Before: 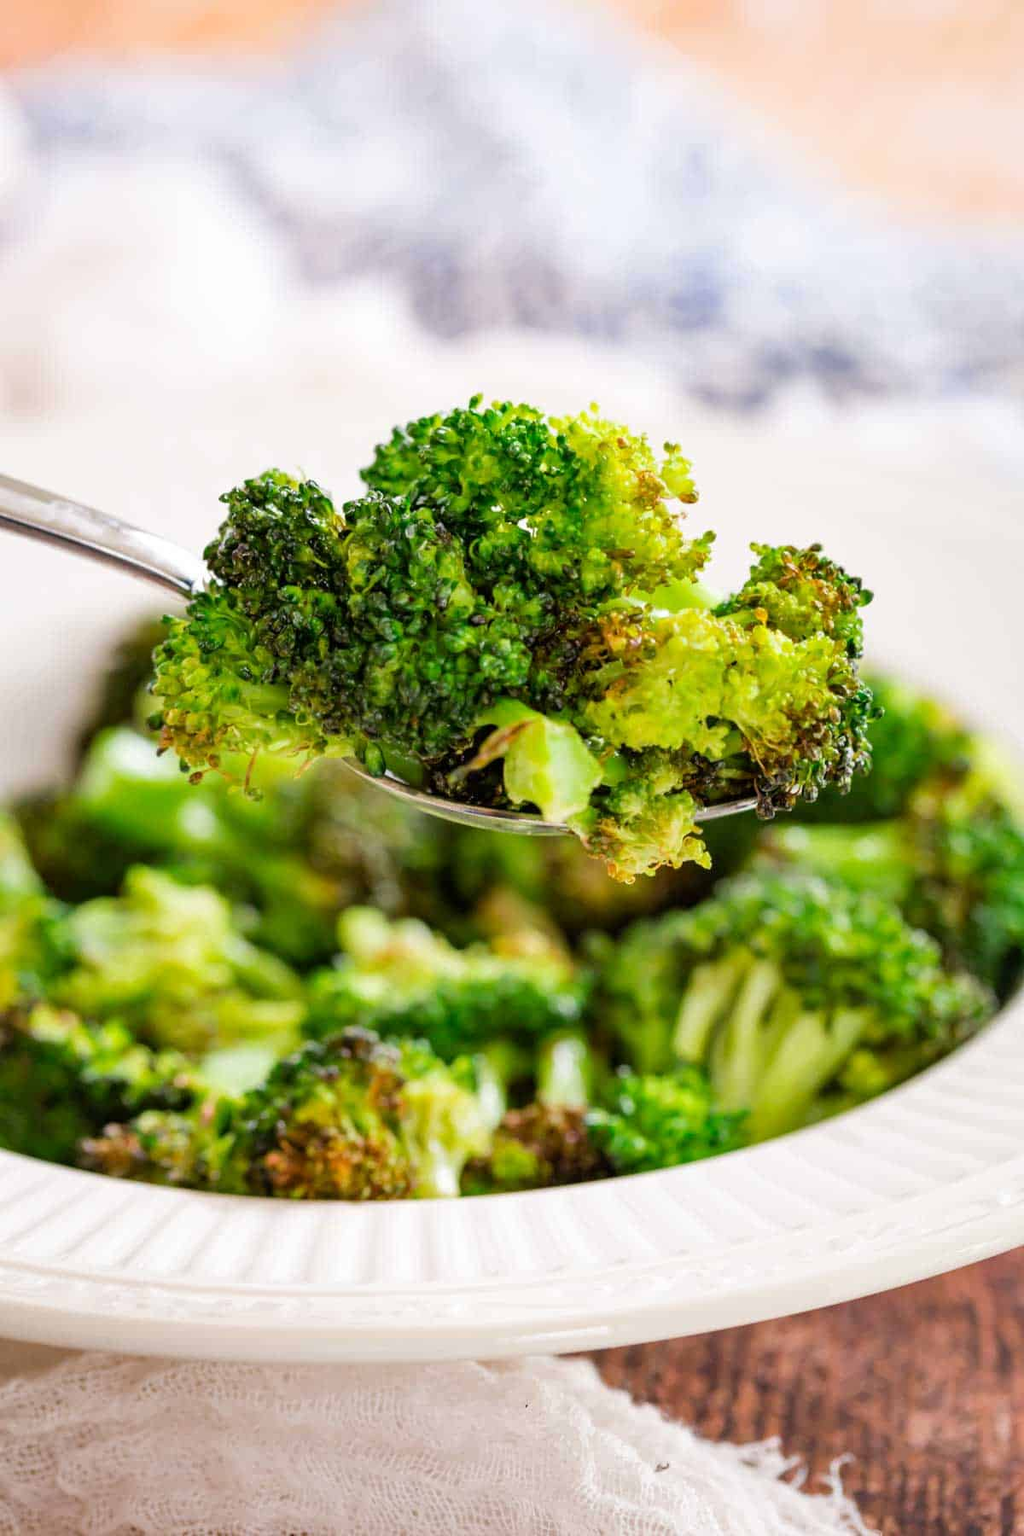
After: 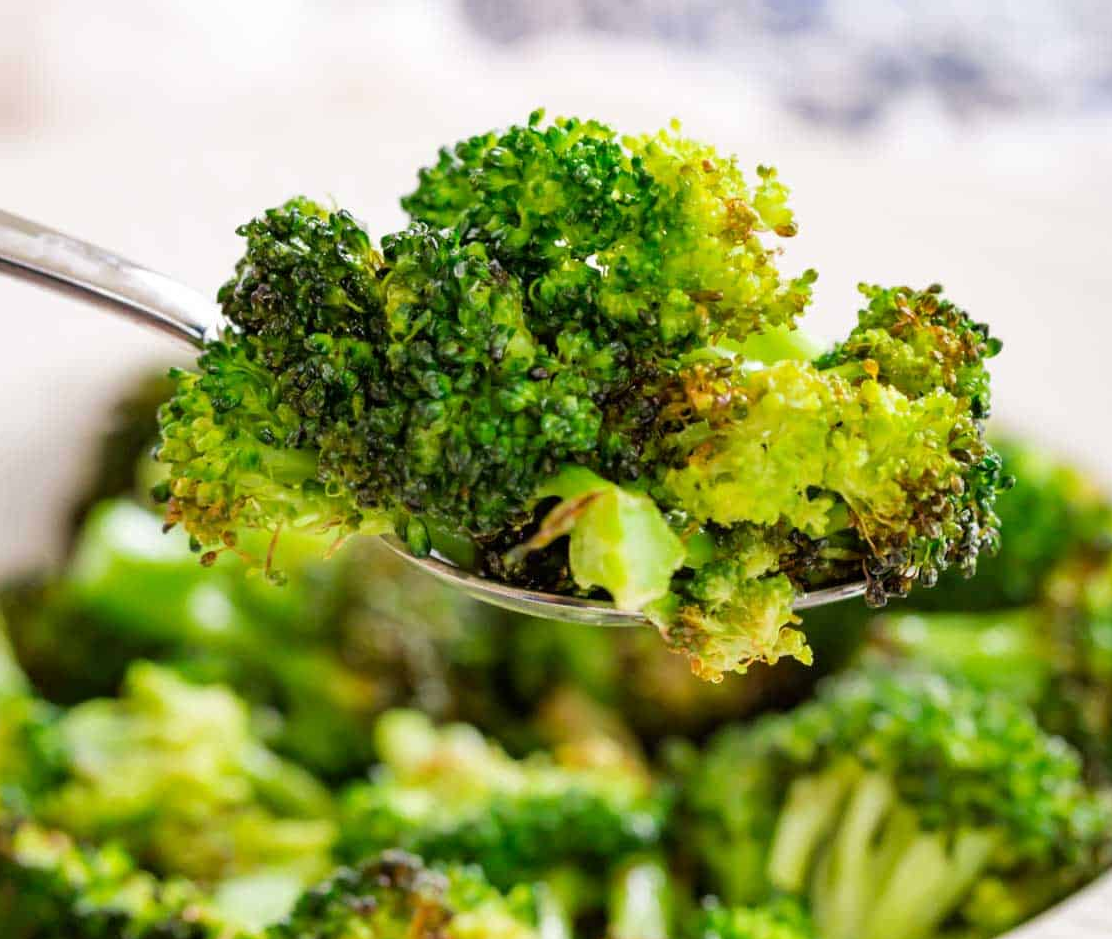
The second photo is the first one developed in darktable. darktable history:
crop: left 1.812%, top 19.657%, right 5.518%, bottom 28.127%
